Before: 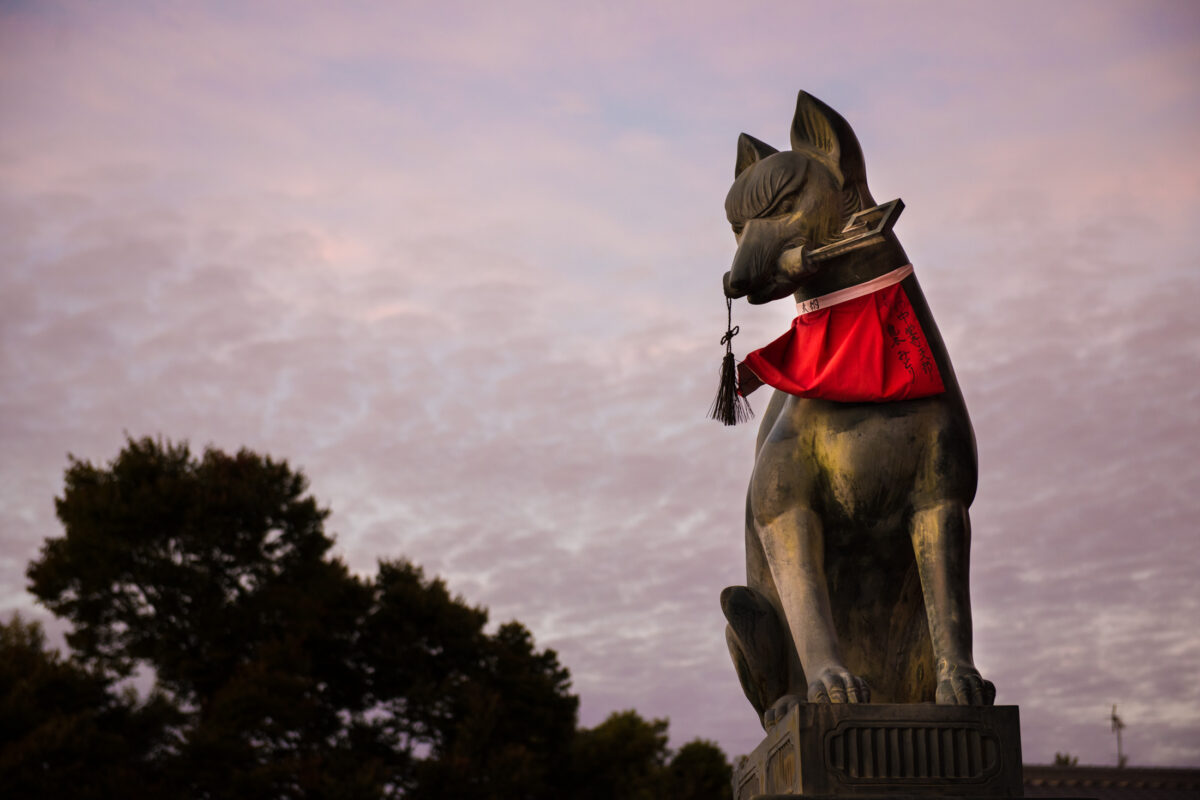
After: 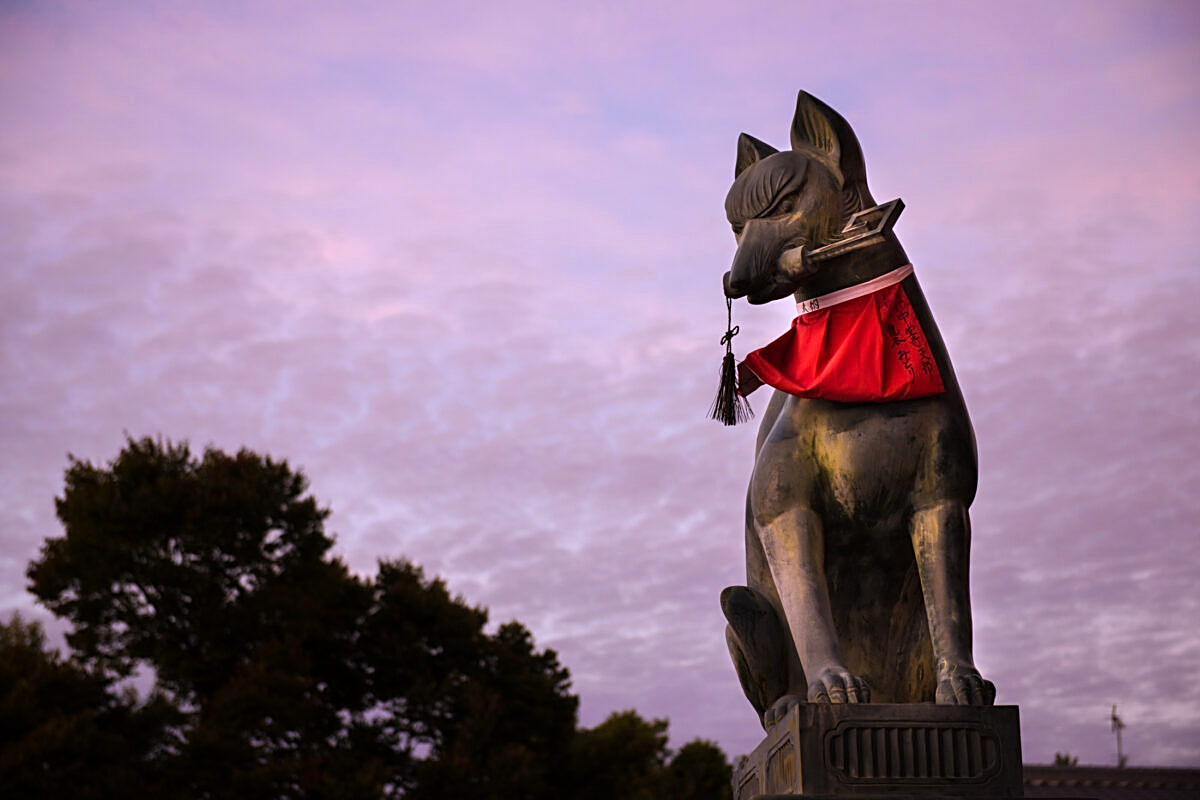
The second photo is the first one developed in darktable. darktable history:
sharpen: on, module defaults
white balance: red 1.042, blue 1.17
